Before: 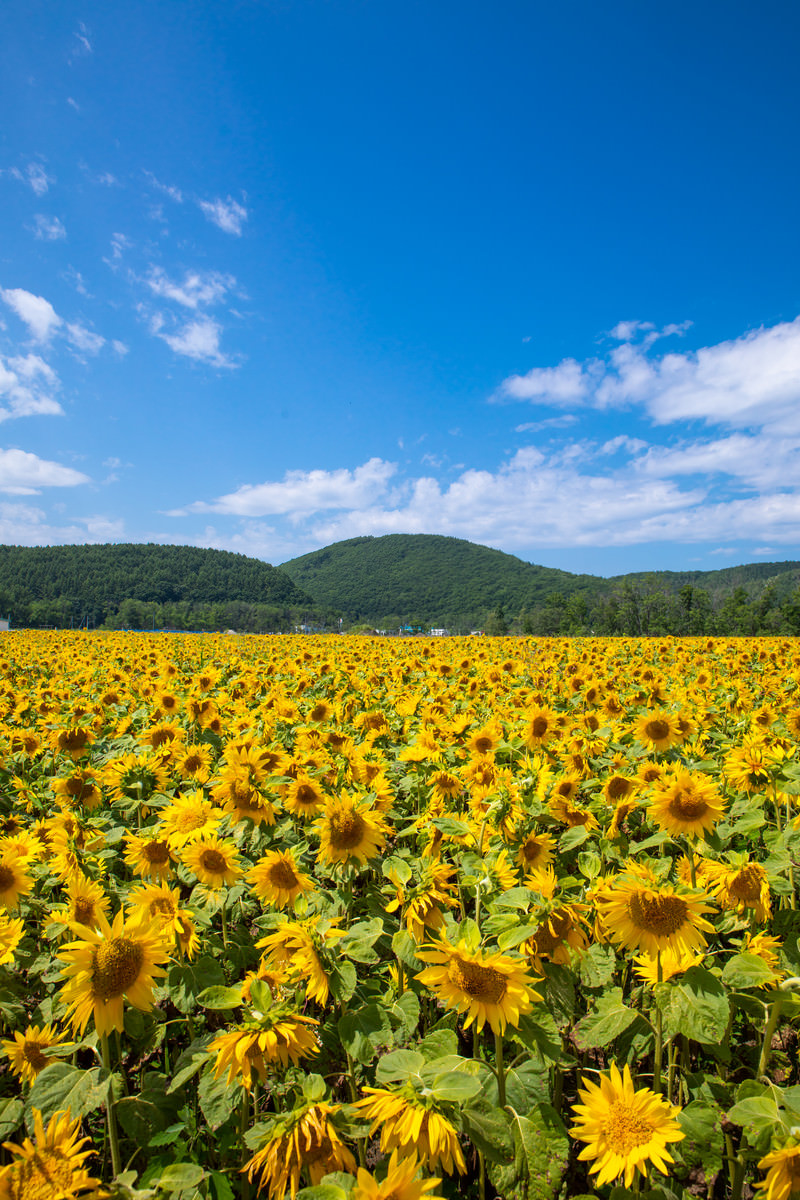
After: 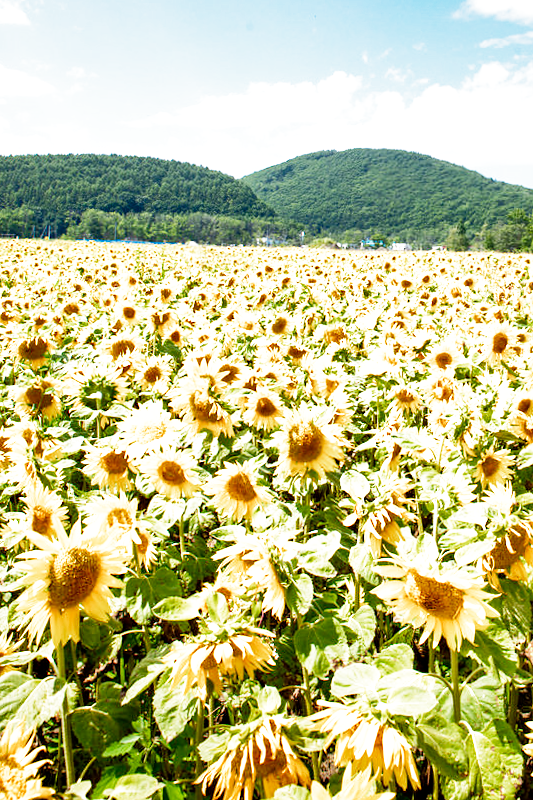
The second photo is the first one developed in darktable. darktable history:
exposure: black level correction 0, exposure 1.3 EV, compensate exposure bias true, compensate highlight preservation false
filmic rgb: middle gray luminance 12.74%, black relative exposure -10.13 EV, white relative exposure 3.47 EV, threshold 6 EV, target black luminance 0%, hardness 5.74, latitude 44.69%, contrast 1.221, highlights saturation mix 5%, shadows ↔ highlights balance 26.78%, add noise in highlights 0, preserve chrominance no, color science v3 (2019), use custom middle-gray values true, iterations of high-quality reconstruction 0, contrast in highlights soft, enable highlight reconstruction true
shadows and highlights: shadows -88.03, highlights -35.45, shadows color adjustment 99.15%, highlights color adjustment 0%, soften with gaussian
crop and rotate: angle -0.82°, left 3.85%, top 31.828%, right 27.992%
